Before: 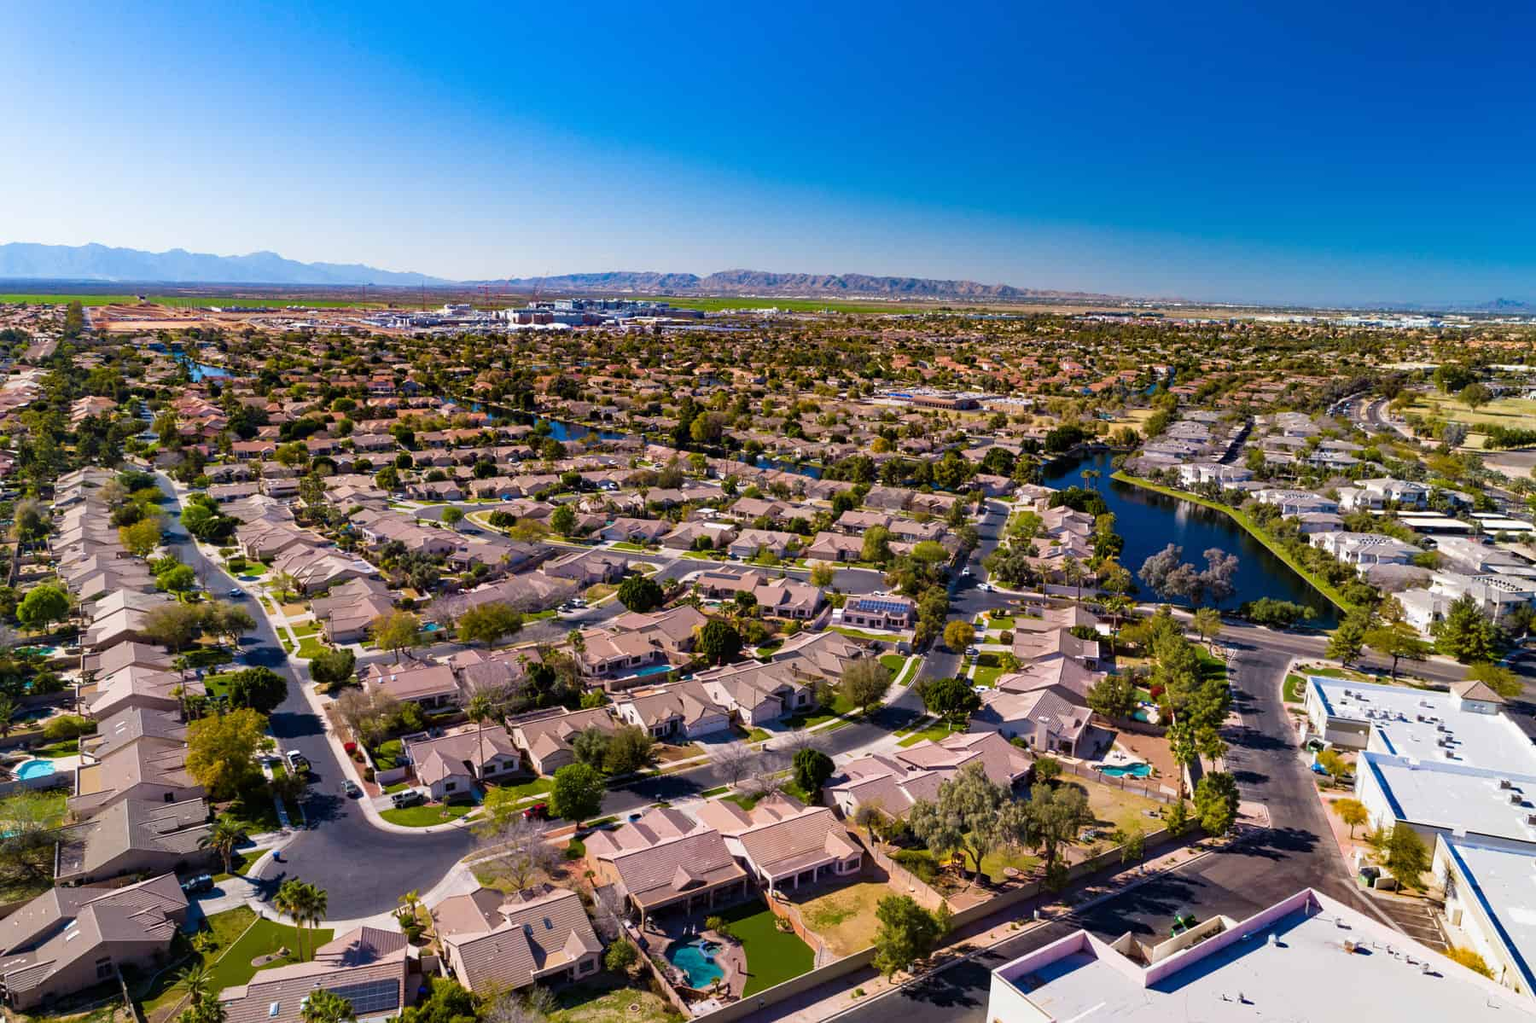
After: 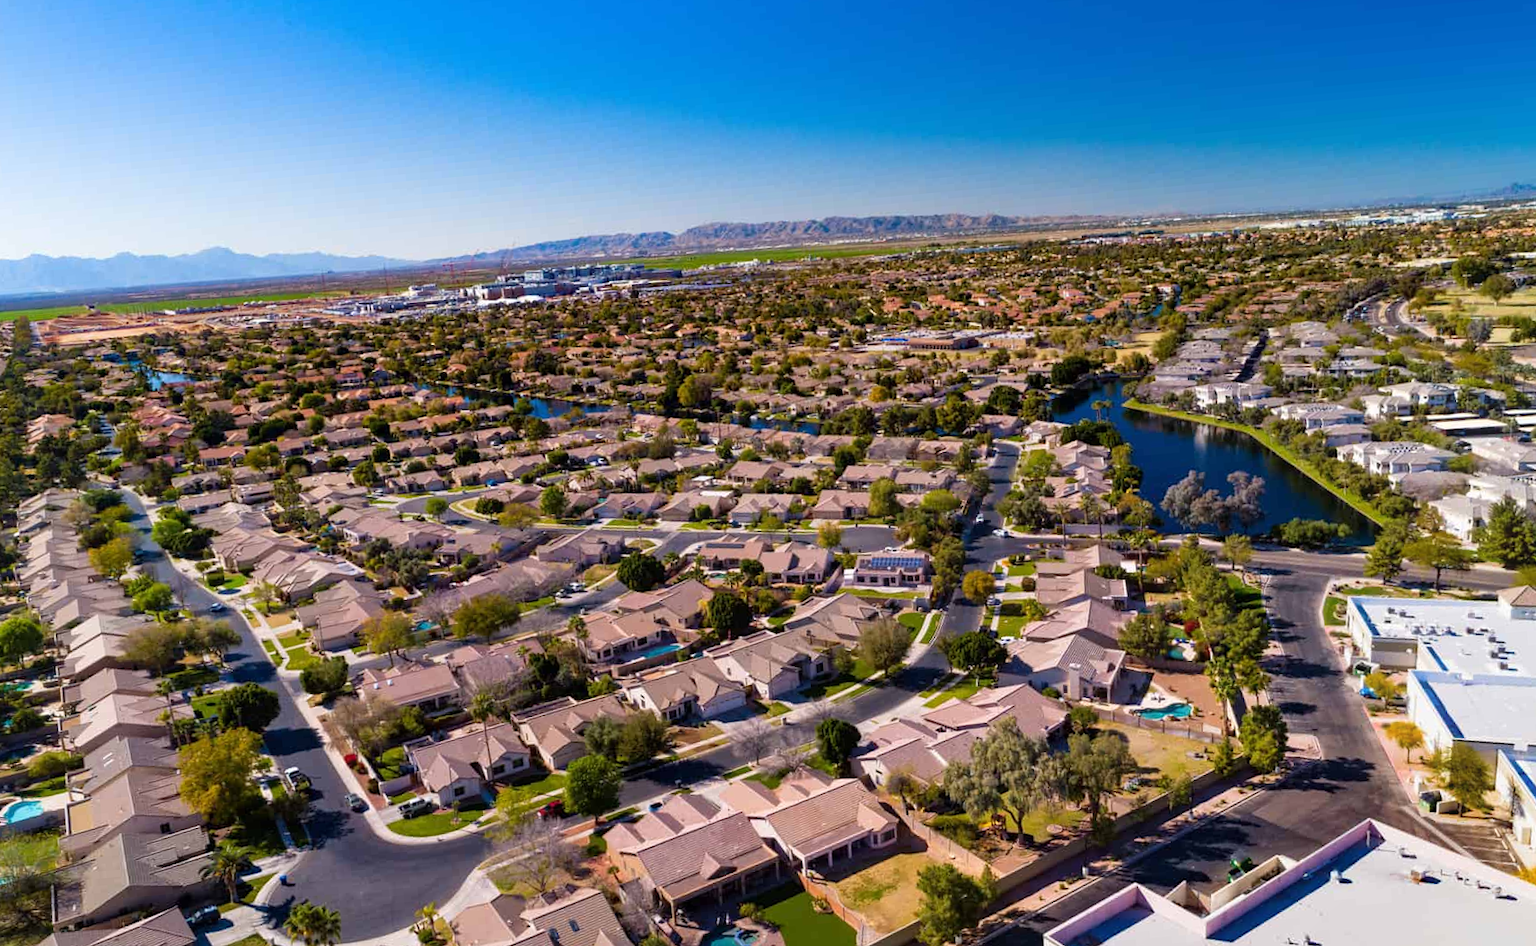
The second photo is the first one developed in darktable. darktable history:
tone equalizer: on, module defaults
rotate and perspective: rotation -5°, crop left 0.05, crop right 0.952, crop top 0.11, crop bottom 0.89
bloom: size 9%, threshold 100%, strength 7%
